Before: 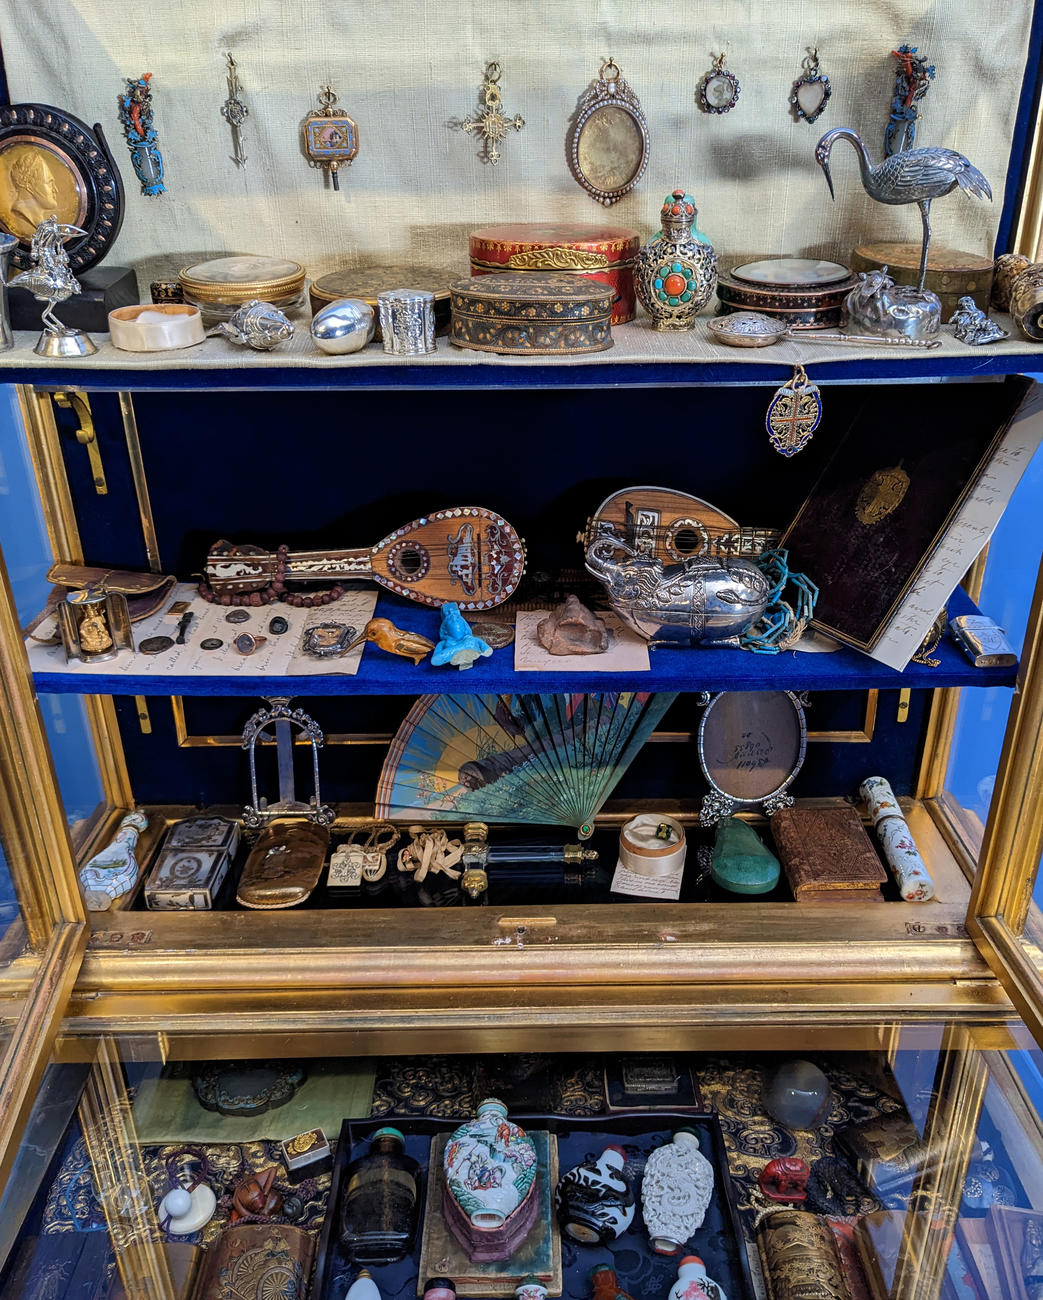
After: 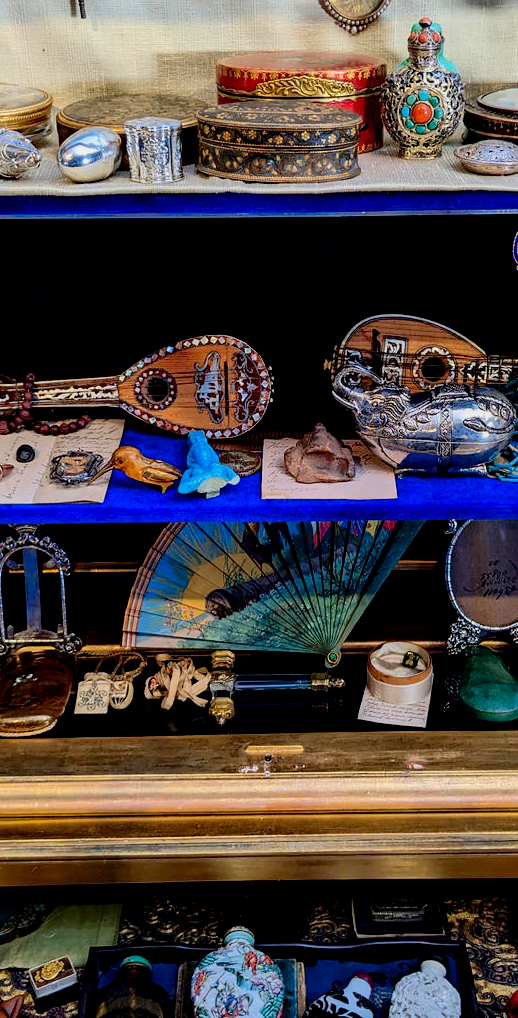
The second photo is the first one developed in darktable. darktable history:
contrast brightness saturation: contrast 0.191, brightness -0.245, saturation 0.117
filmic rgb: black relative exposure -7.73 EV, white relative exposure 4.39 EV, target black luminance 0%, hardness 3.75, latitude 50.56%, contrast 1.062, highlights saturation mix 9.15%, shadows ↔ highlights balance -0.274%, color science v6 (2022)
crop and rotate: angle 0.02°, left 24.332%, top 13.235%, right 25.94%, bottom 8.391%
tone equalizer: -8 EV -0.782 EV, -7 EV -0.734 EV, -6 EV -0.632 EV, -5 EV -0.39 EV, -3 EV 0.371 EV, -2 EV 0.6 EV, -1 EV 0.695 EV, +0 EV 0.735 EV, luminance estimator HSV value / RGB max
shadows and highlights: on, module defaults
